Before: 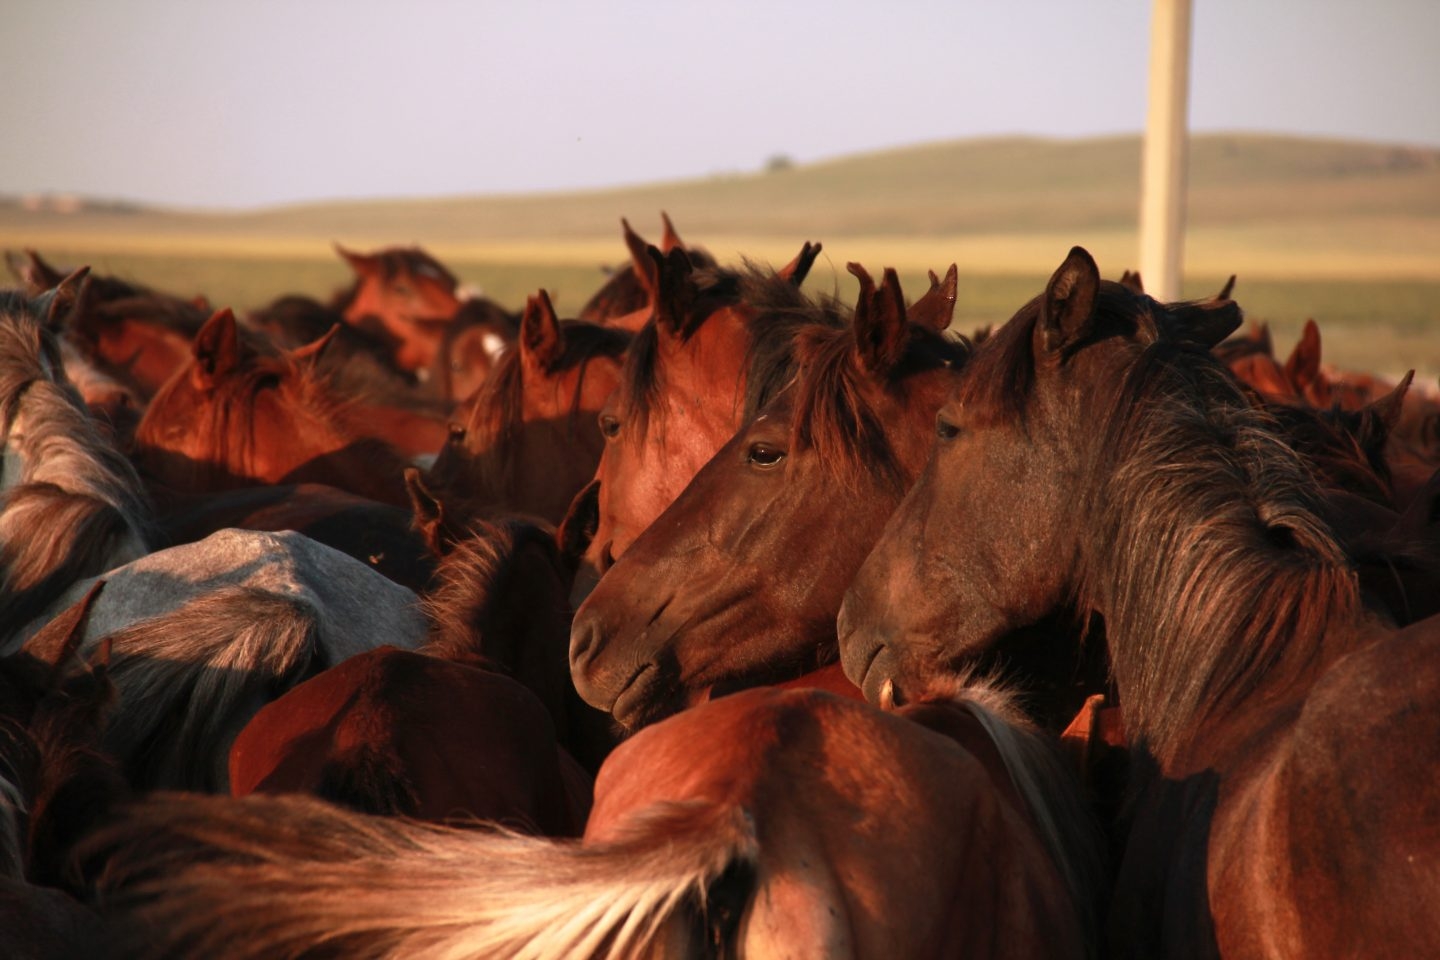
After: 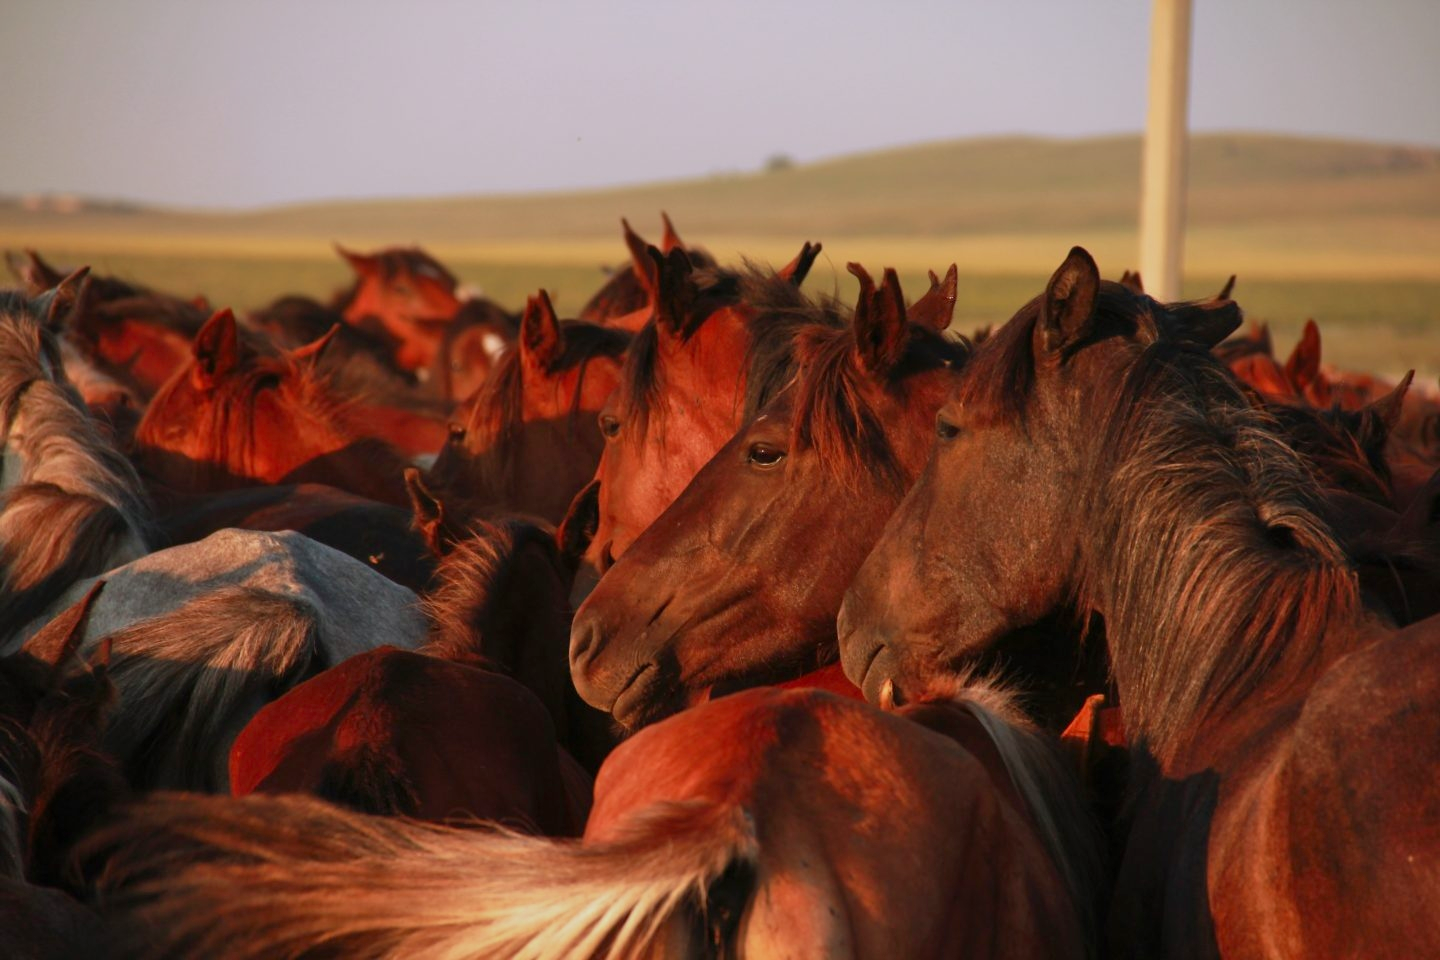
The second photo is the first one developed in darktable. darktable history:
contrast brightness saturation: contrast 0.04, saturation 0.16
tone equalizer: -8 EV 0.25 EV, -7 EV 0.417 EV, -6 EV 0.417 EV, -5 EV 0.25 EV, -3 EV -0.25 EV, -2 EV -0.417 EV, -1 EV -0.417 EV, +0 EV -0.25 EV, edges refinement/feathering 500, mask exposure compensation -1.57 EV, preserve details guided filter
